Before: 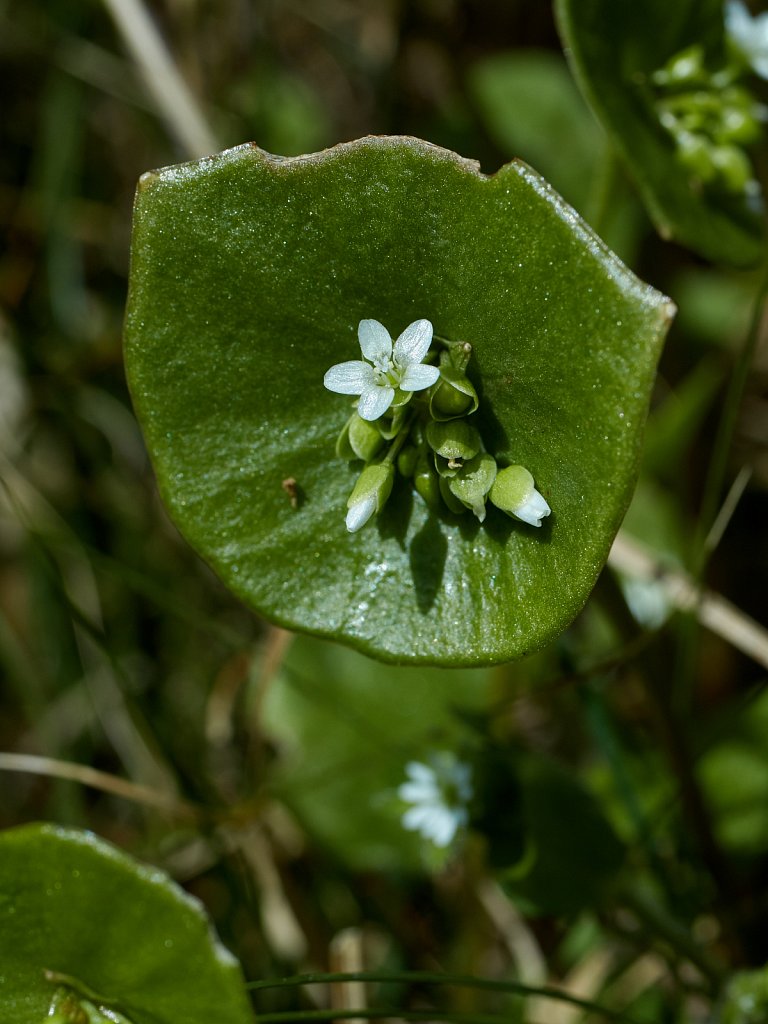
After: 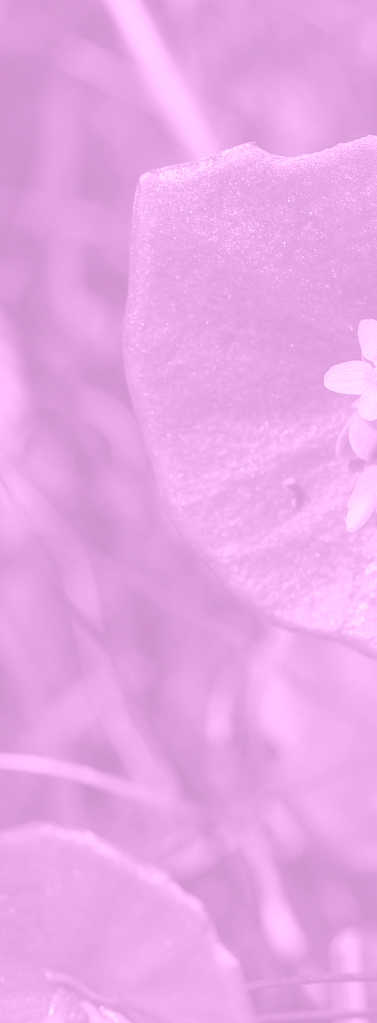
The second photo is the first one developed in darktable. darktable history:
crop and rotate: left 0%, top 0%, right 50.845%
colorize: hue 331.2°, saturation 75%, source mix 30.28%, lightness 70.52%, version 1
